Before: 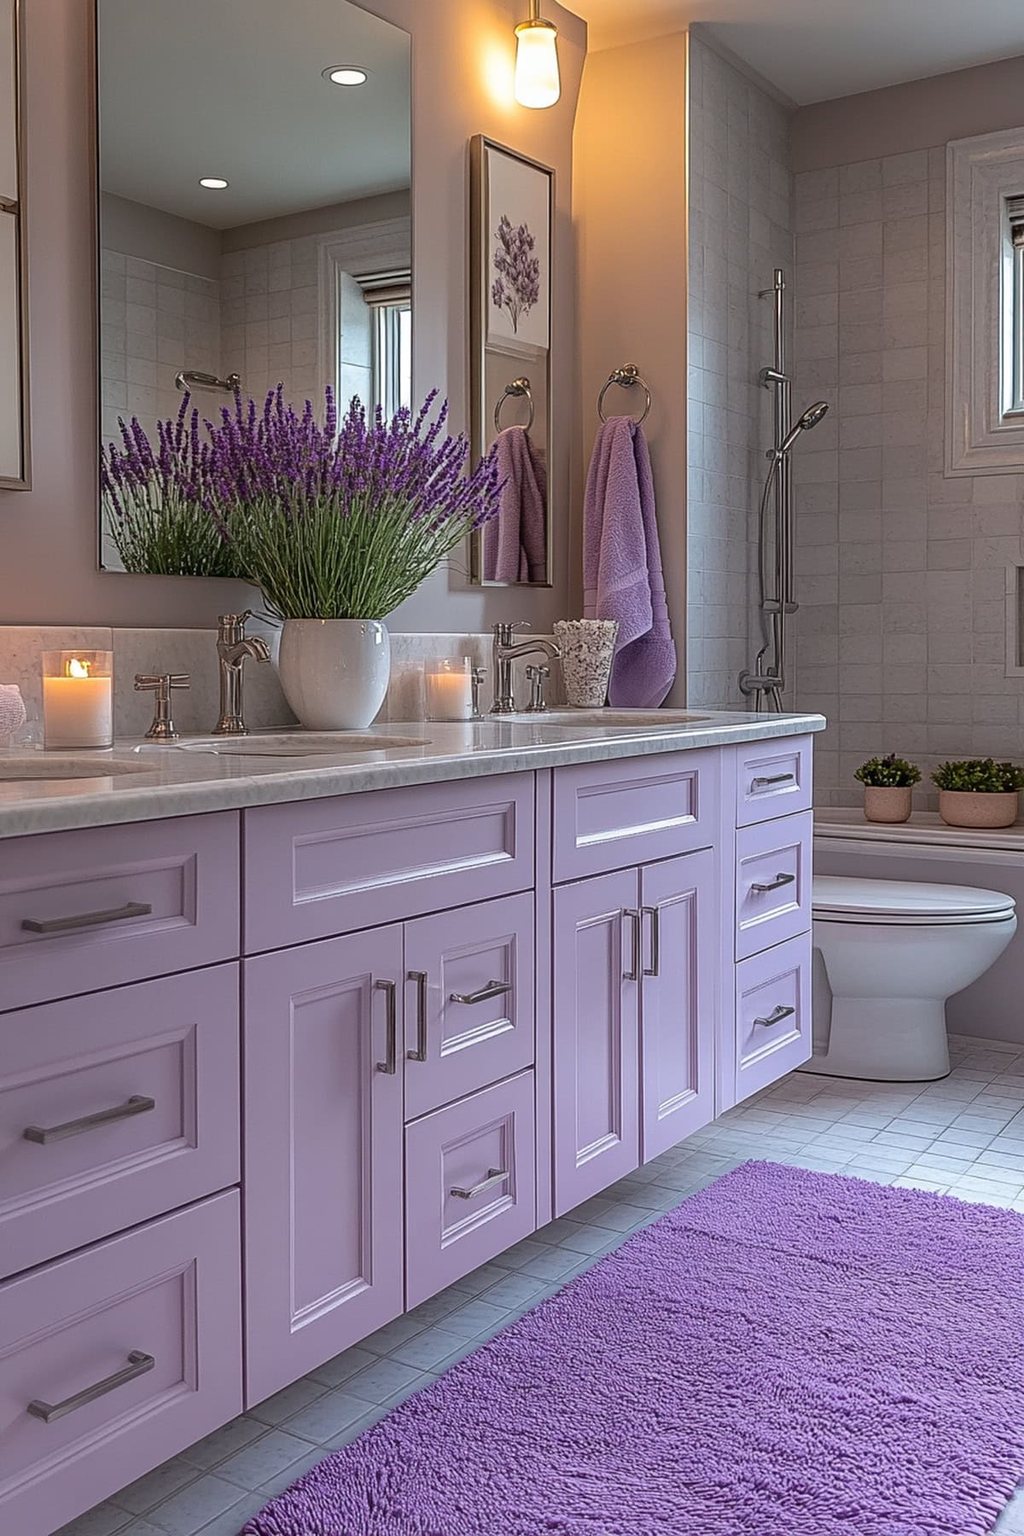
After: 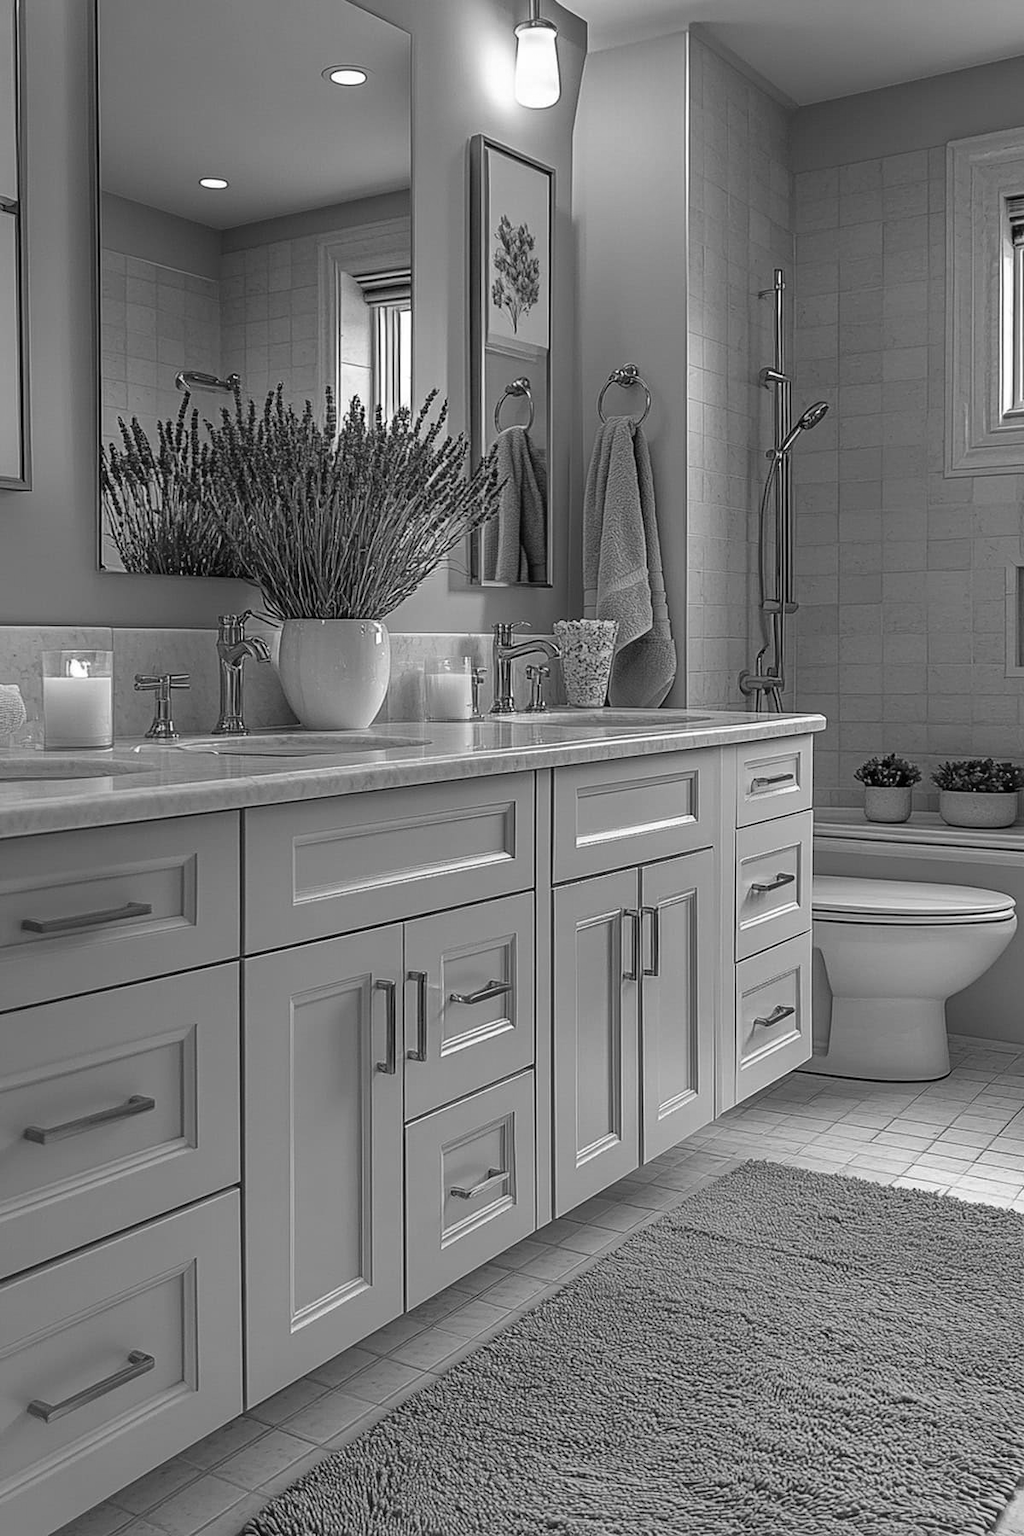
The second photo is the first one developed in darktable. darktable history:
shadows and highlights: shadows 19.13, highlights -83.41, soften with gaussian
color zones: curves: ch1 [(0, -0.394) (0.143, -0.394) (0.286, -0.394) (0.429, -0.392) (0.571, -0.391) (0.714, -0.391) (0.857, -0.391) (1, -0.394)]
